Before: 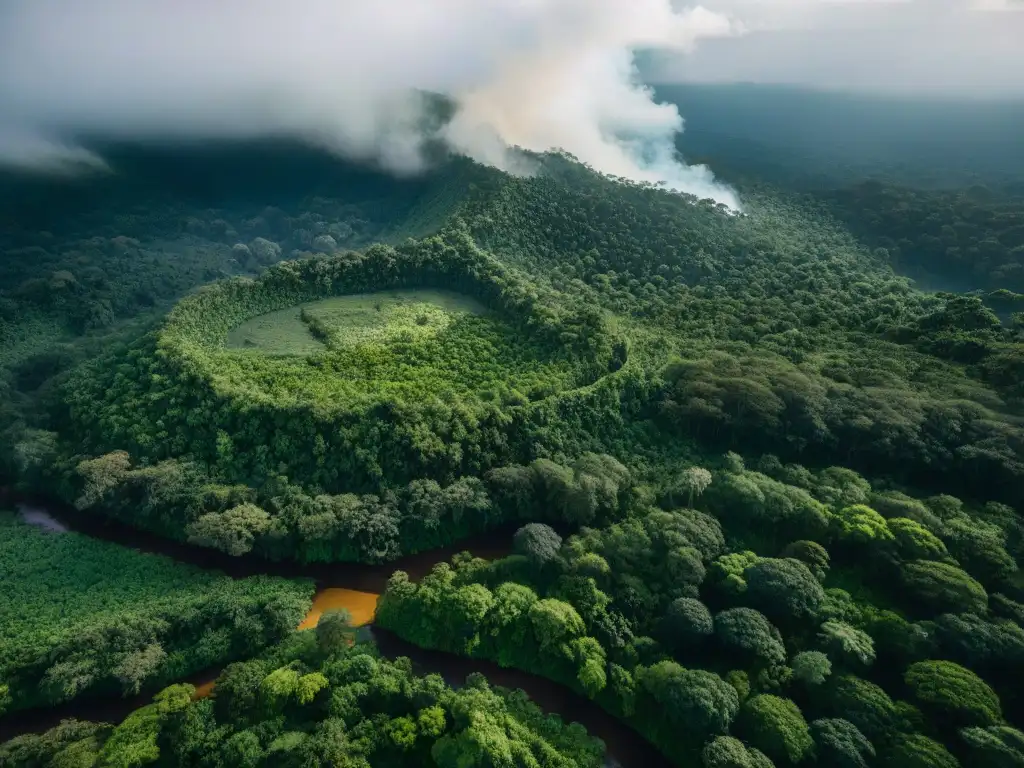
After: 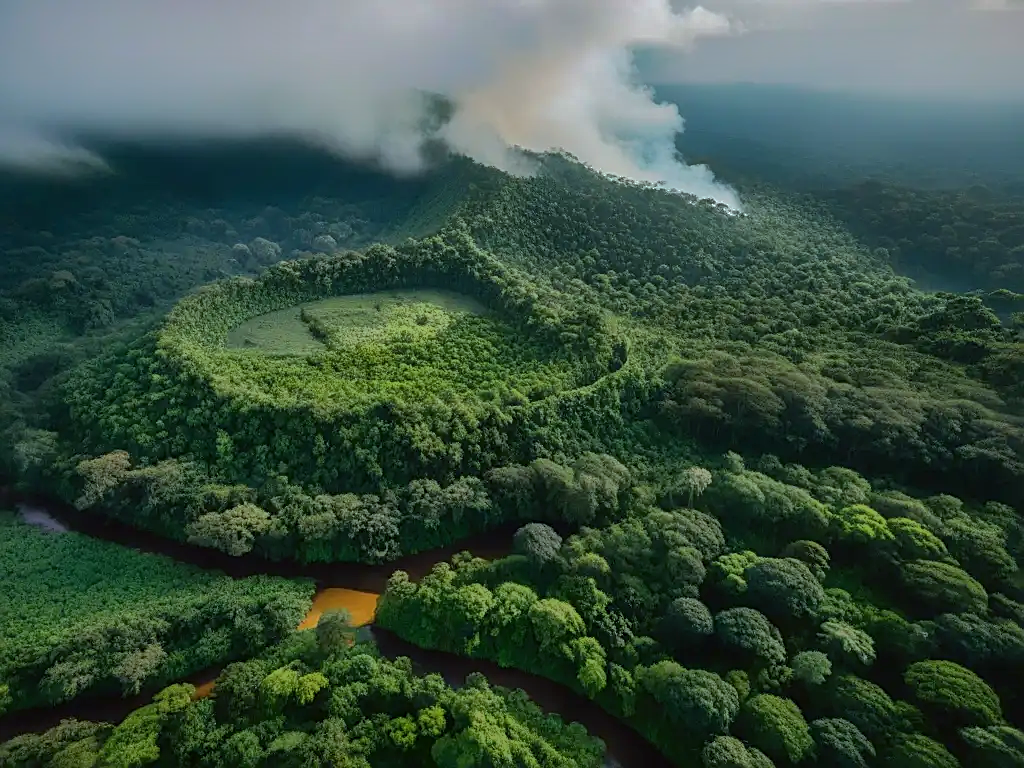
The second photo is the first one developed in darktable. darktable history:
tone equalizer: edges refinement/feathering 500, mask exposure compensation -1.57 EV, preserve details no
color correction: highlights a* -2.94, highlights b* -2.5, shadows a* 2.03, shadows b* 2.69
shadows and highlights: shadows 38.29, highlights -74.91
contrast brightness saturation: contrast 0.029, brightness -0.038
sharpen: amount 0.496
